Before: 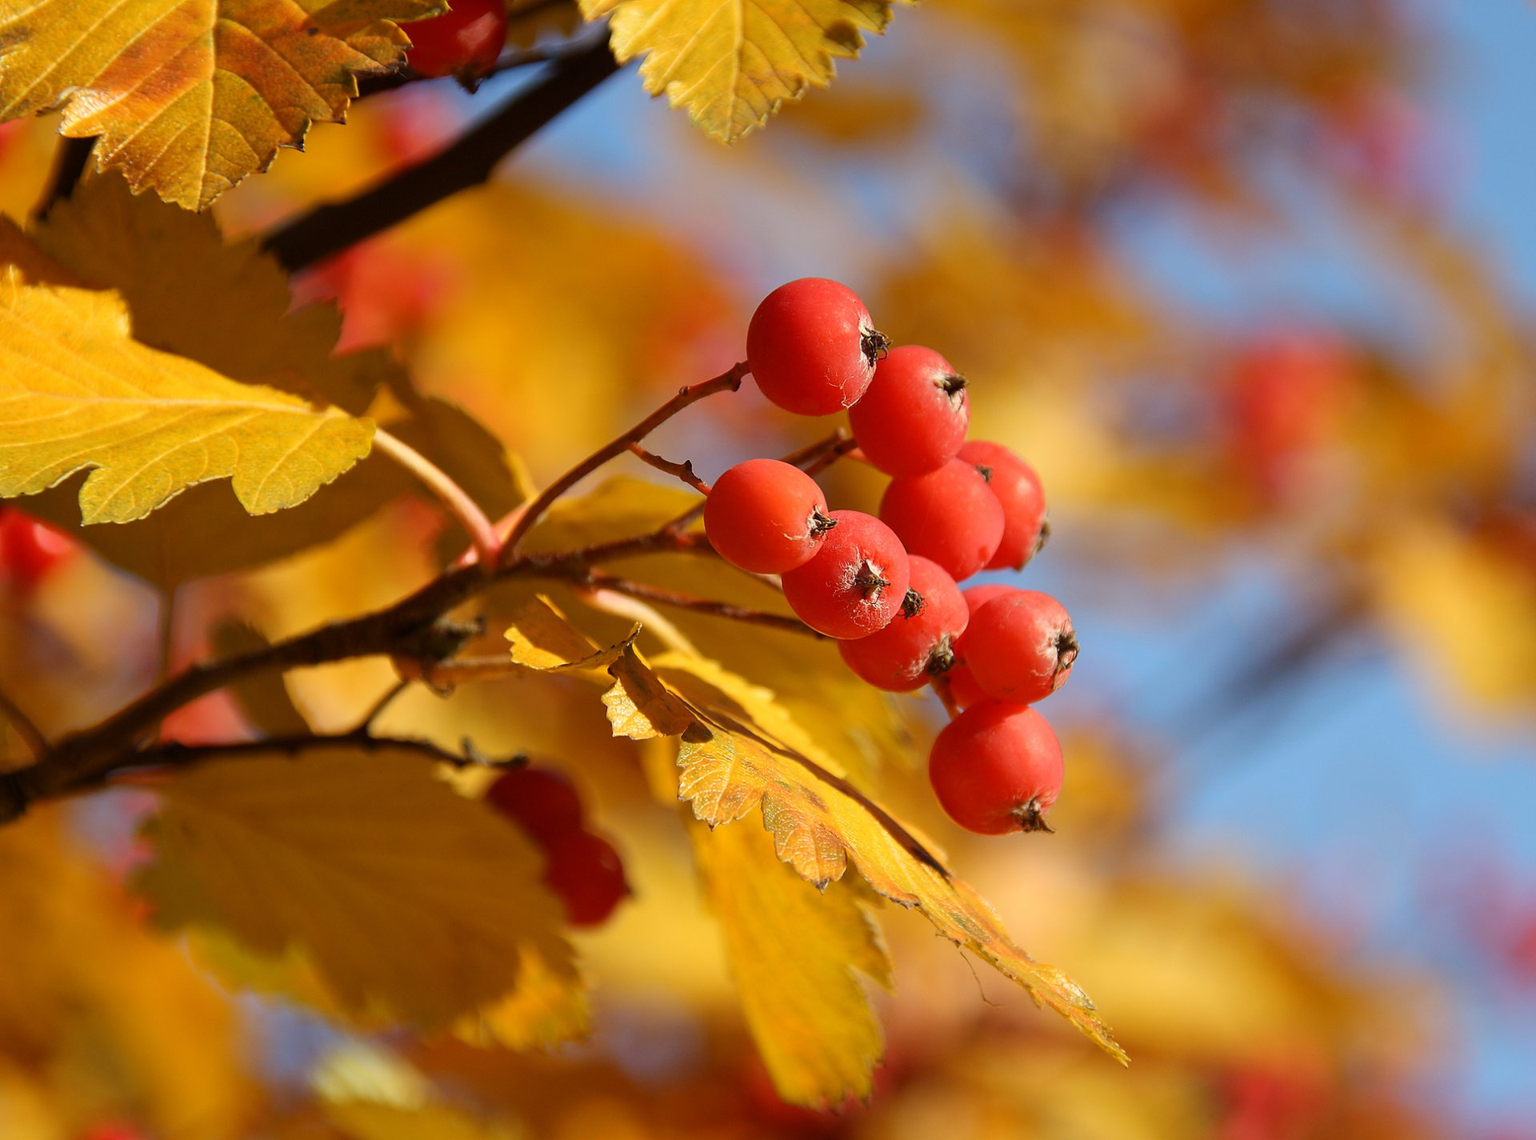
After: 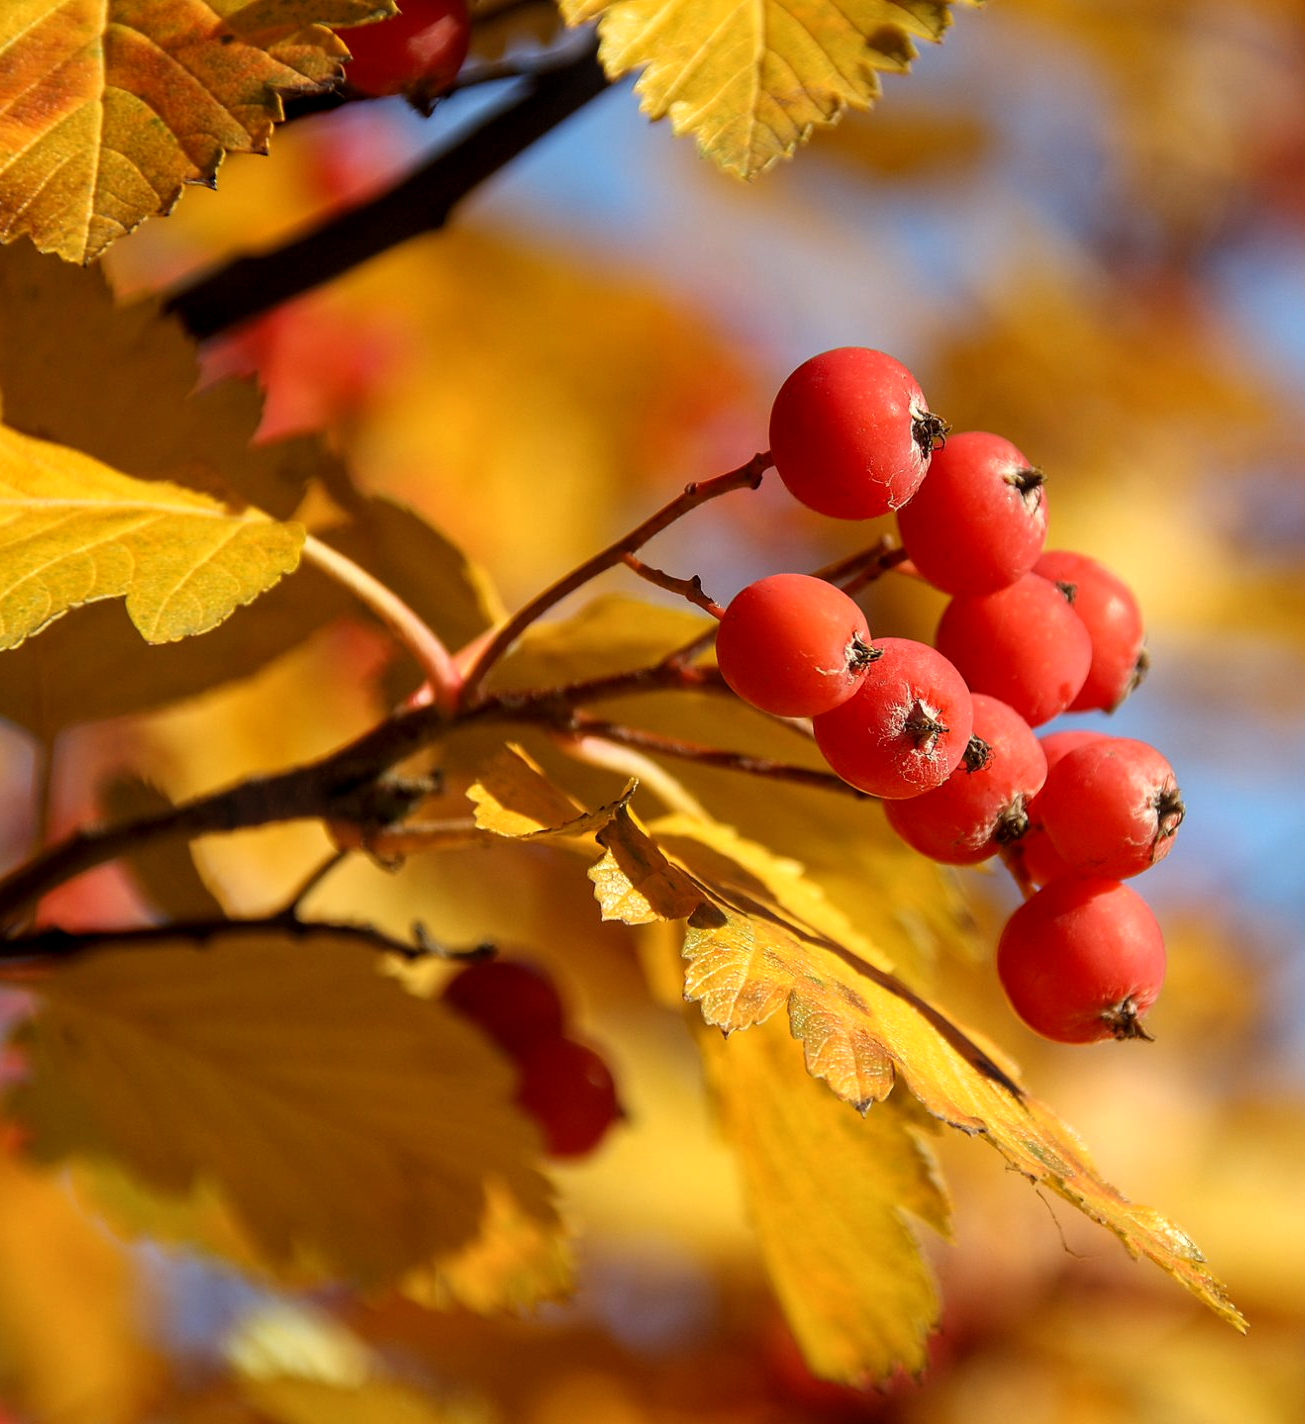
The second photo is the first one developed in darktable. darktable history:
crop and rotate: left 8.578%, right 23.429%
levels: gray 59.33%, levels [0.016, 0.492, 0.969]
local contrast: on, module defaults
